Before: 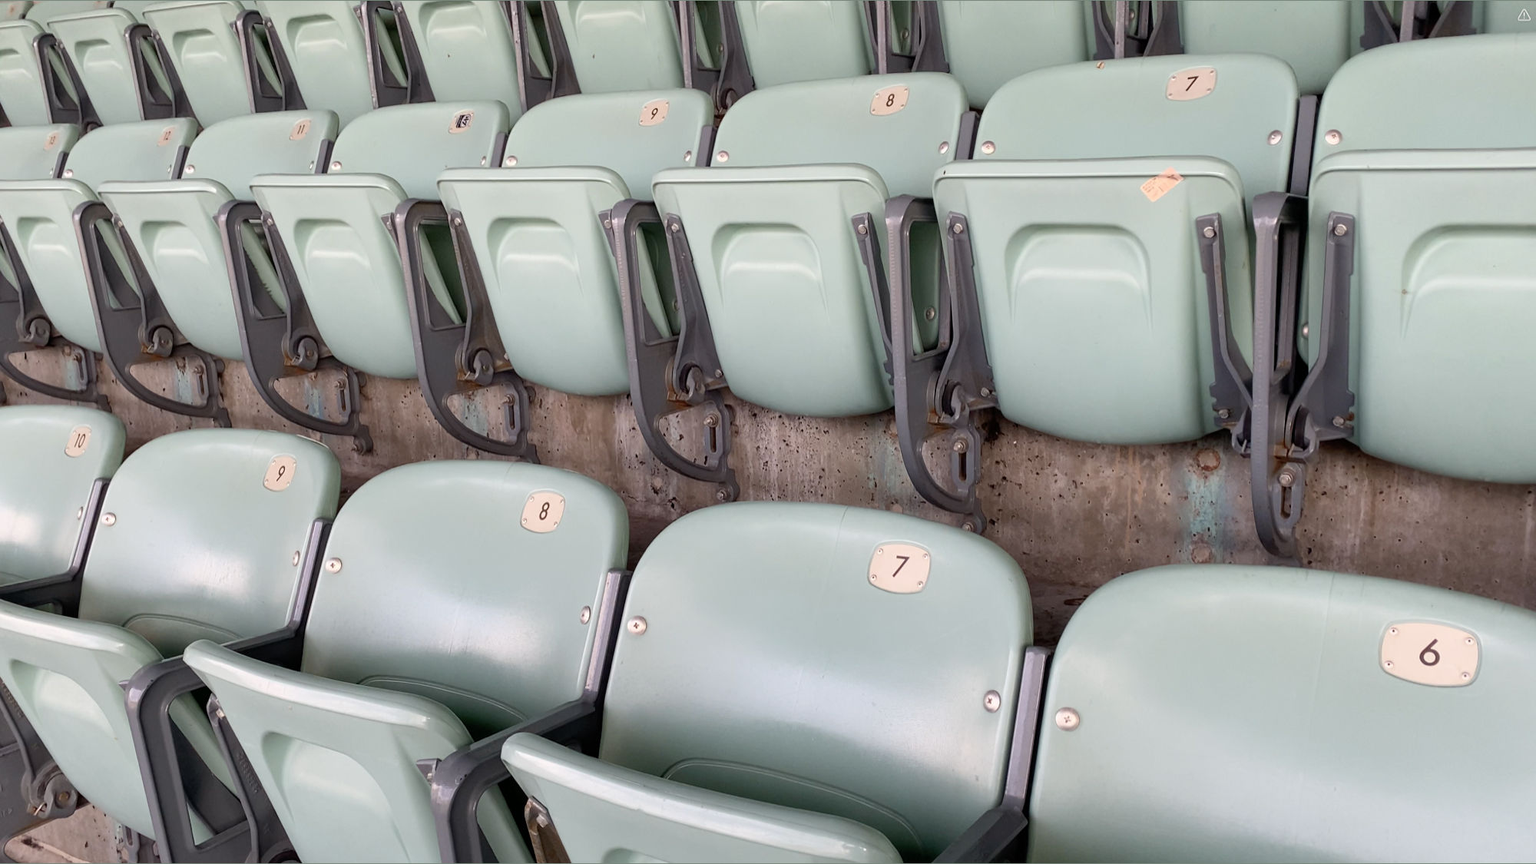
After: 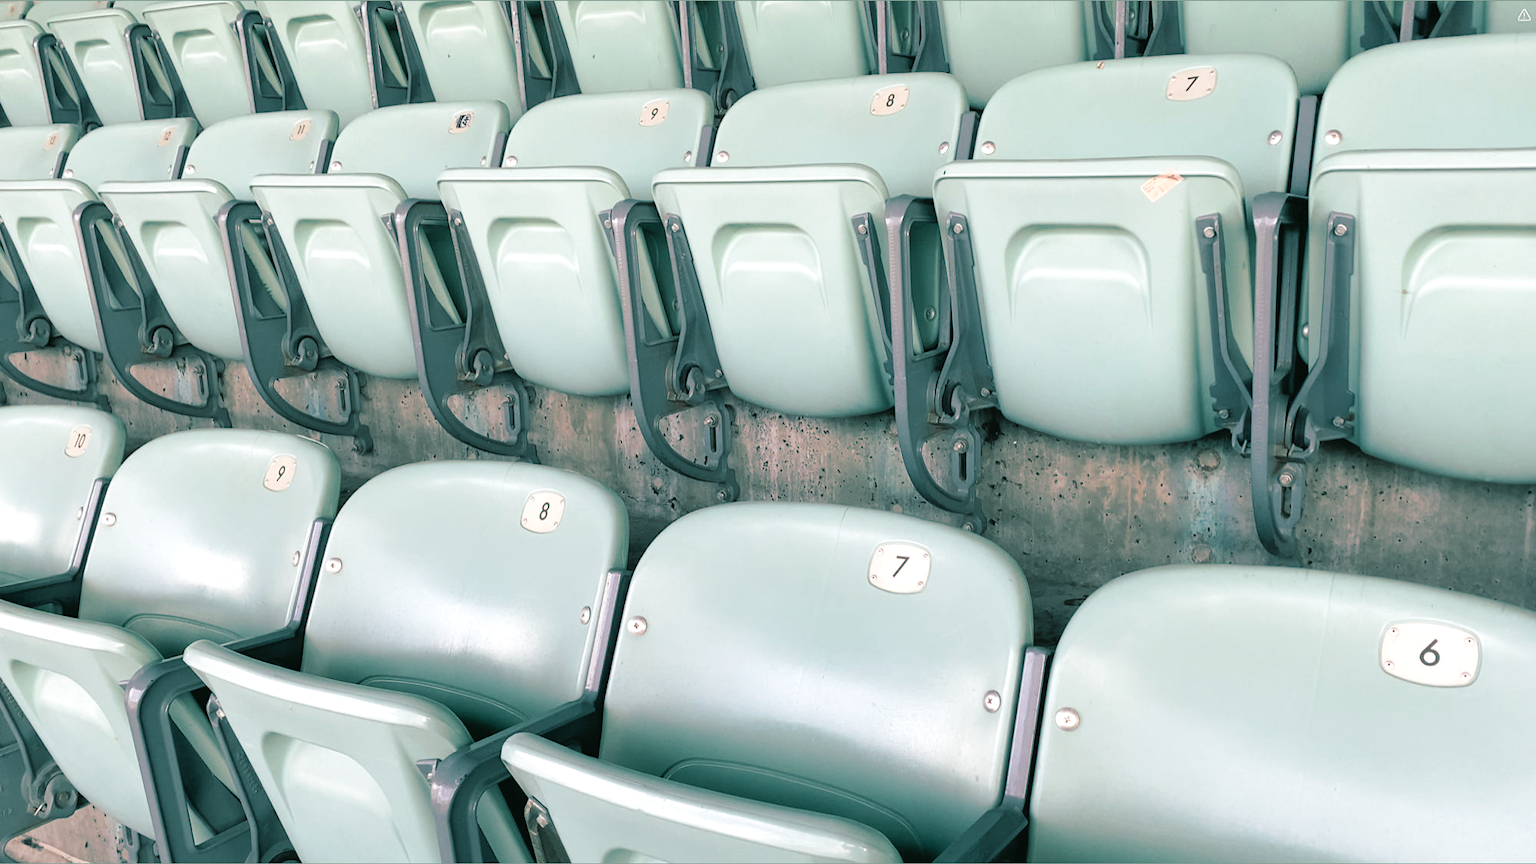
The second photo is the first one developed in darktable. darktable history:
color balance: lift [1.004, 1.002, 1.002, 0.998], gamma [1, 1.007, 1.002, 0.993], gain [1, 0.977, 1.013, 1.023], contrast -3.64%
split-toning: shadows › hue 183.6°, shadows › saturation 0.52, highlights › hue 0°, highlights › saturation 0
color balance rgb: global vibrance 6.81%, saturation formula JzAzBz (2021)
exposure: black level correction 0.001, exposure 0.5 EV, compensate exposure bias true, compensate highlight preservation false
